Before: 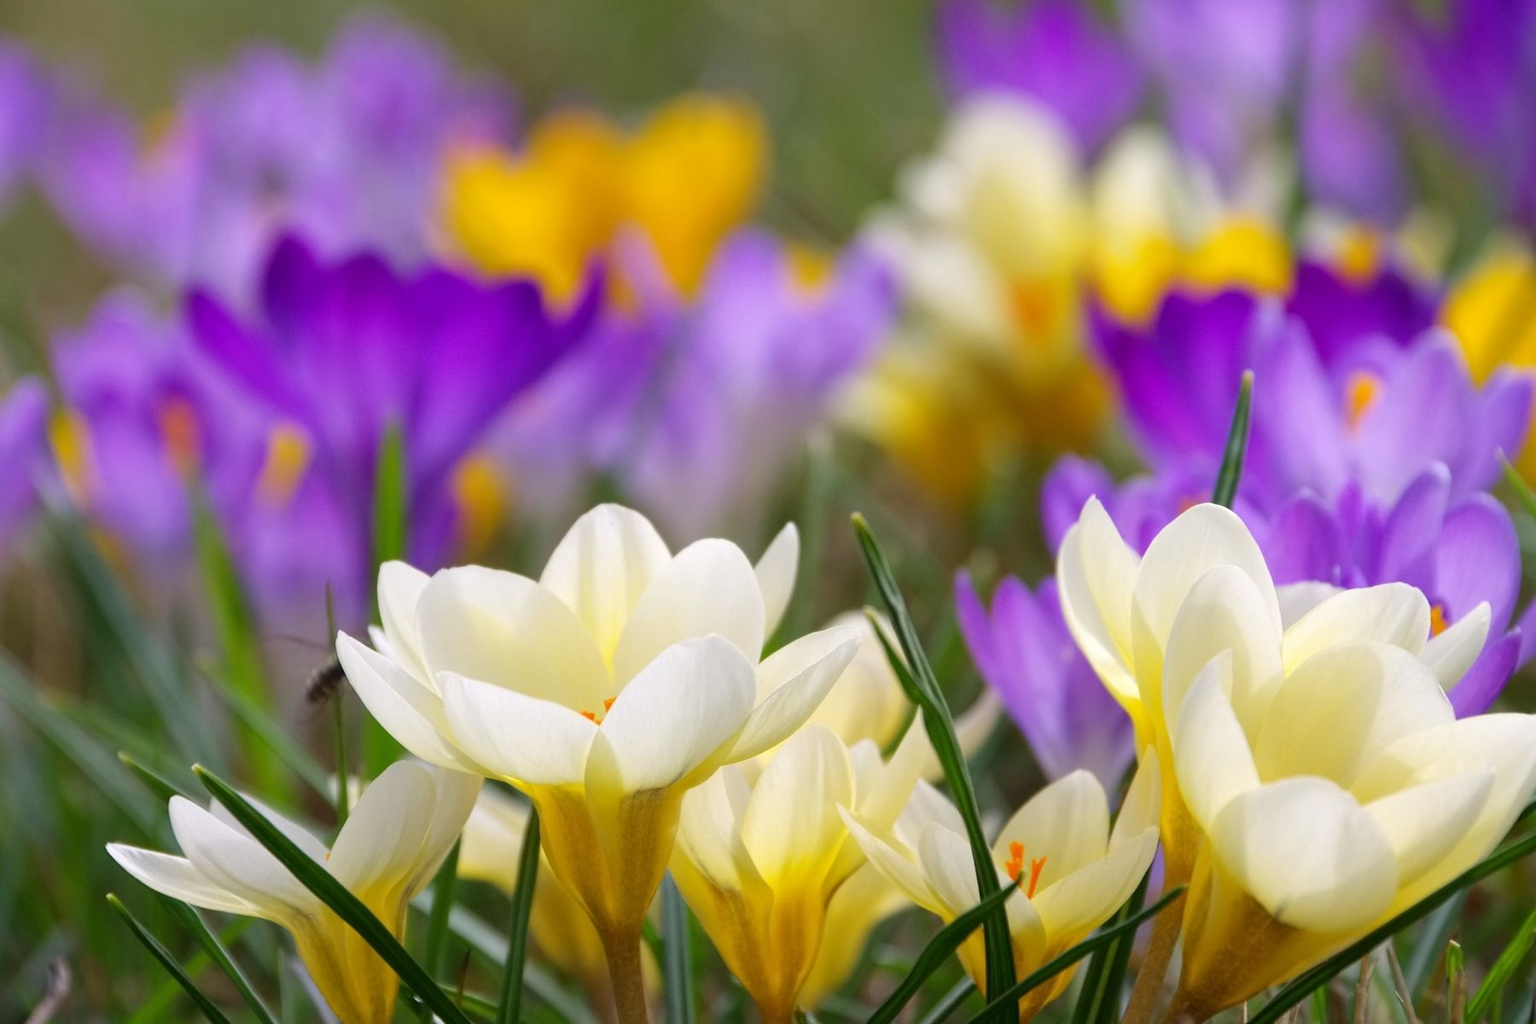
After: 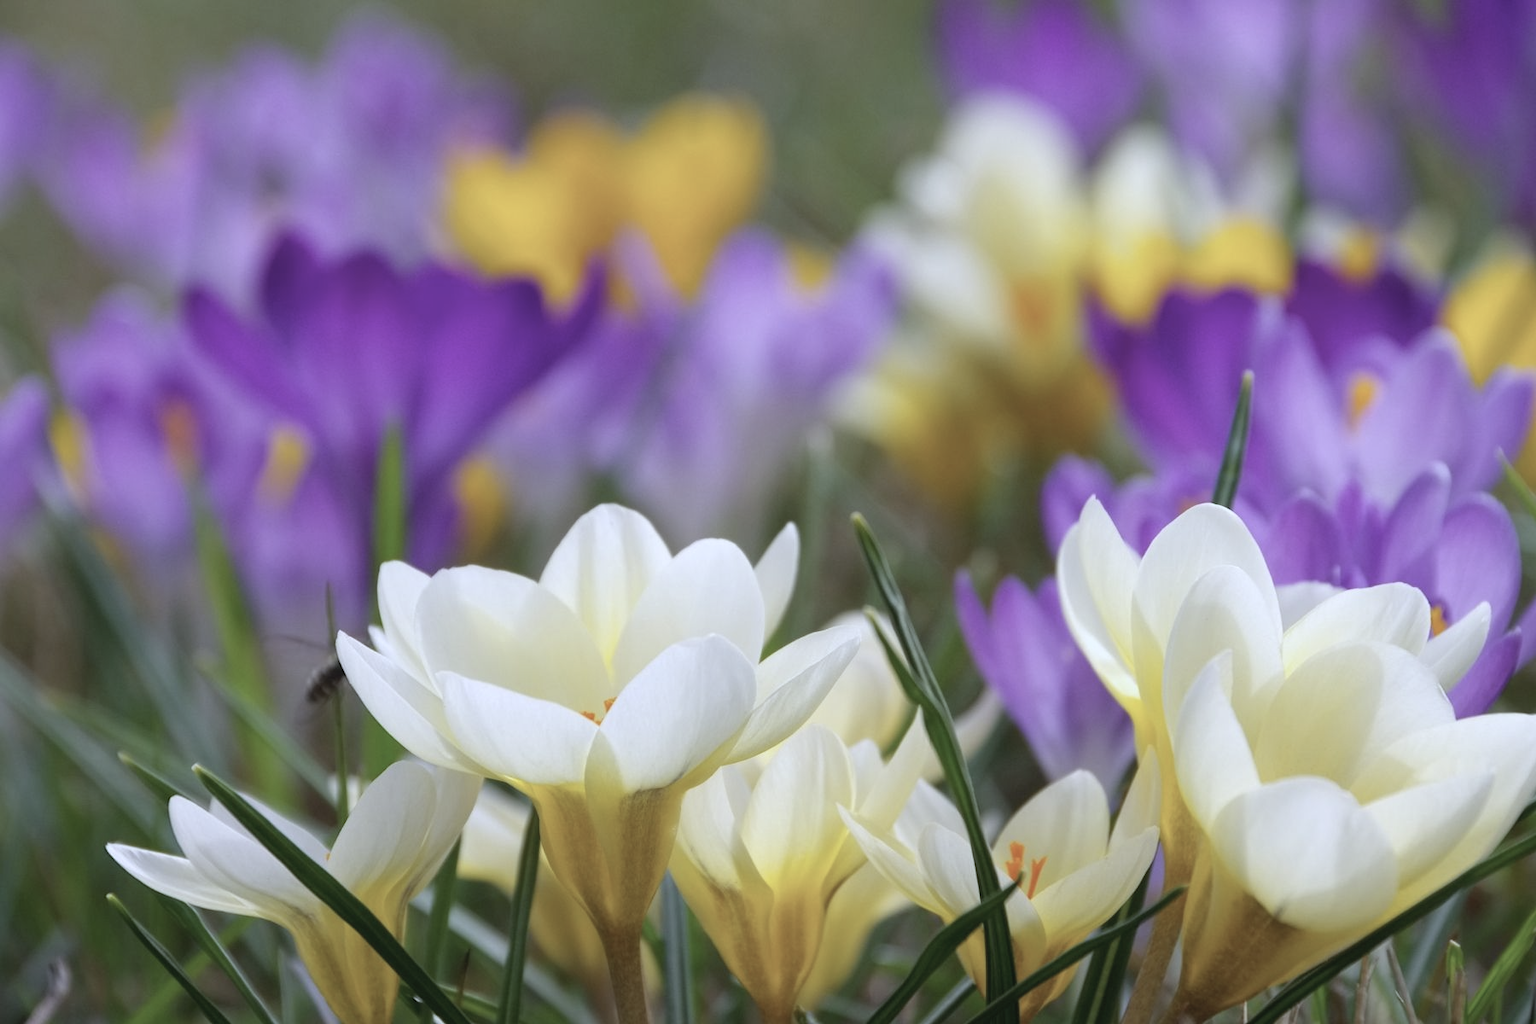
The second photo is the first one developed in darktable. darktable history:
white balance: red 0.926, green 1.003, blue 1.133
contrast brightness saturation: contrast -0.05, saturation -0.41
